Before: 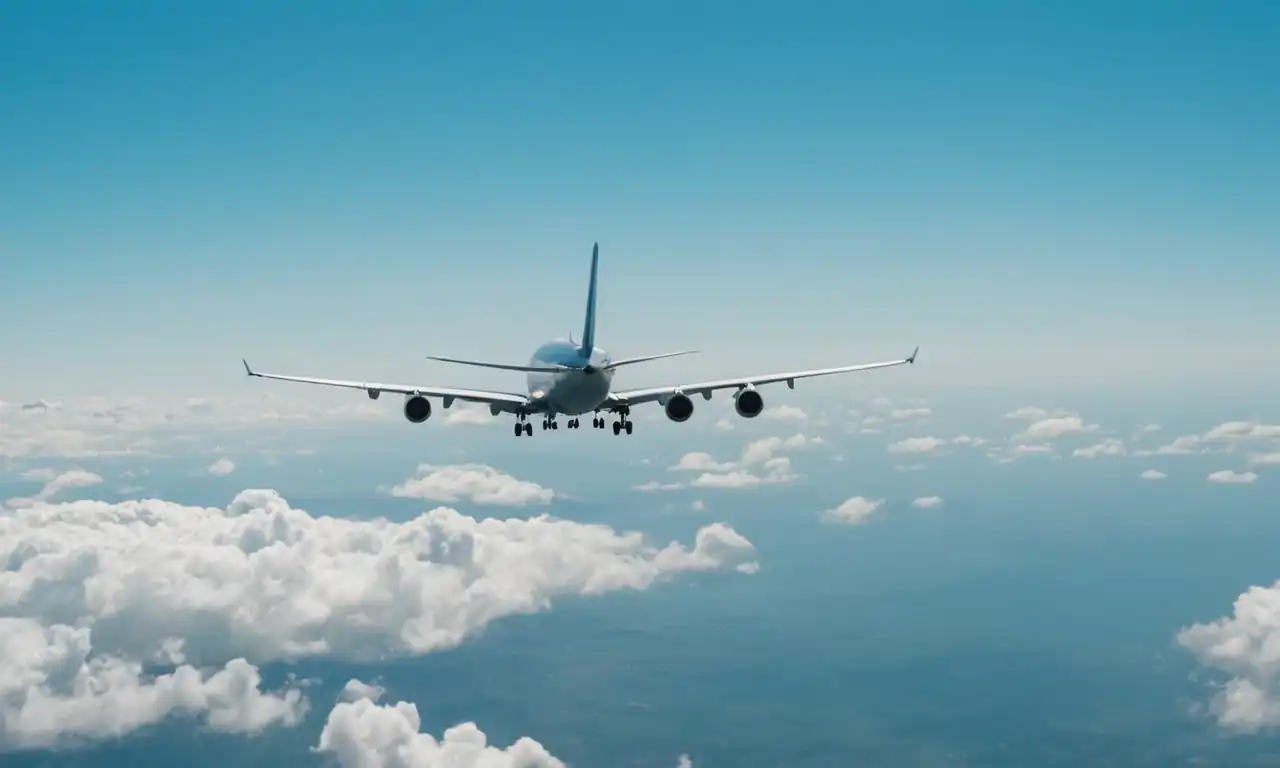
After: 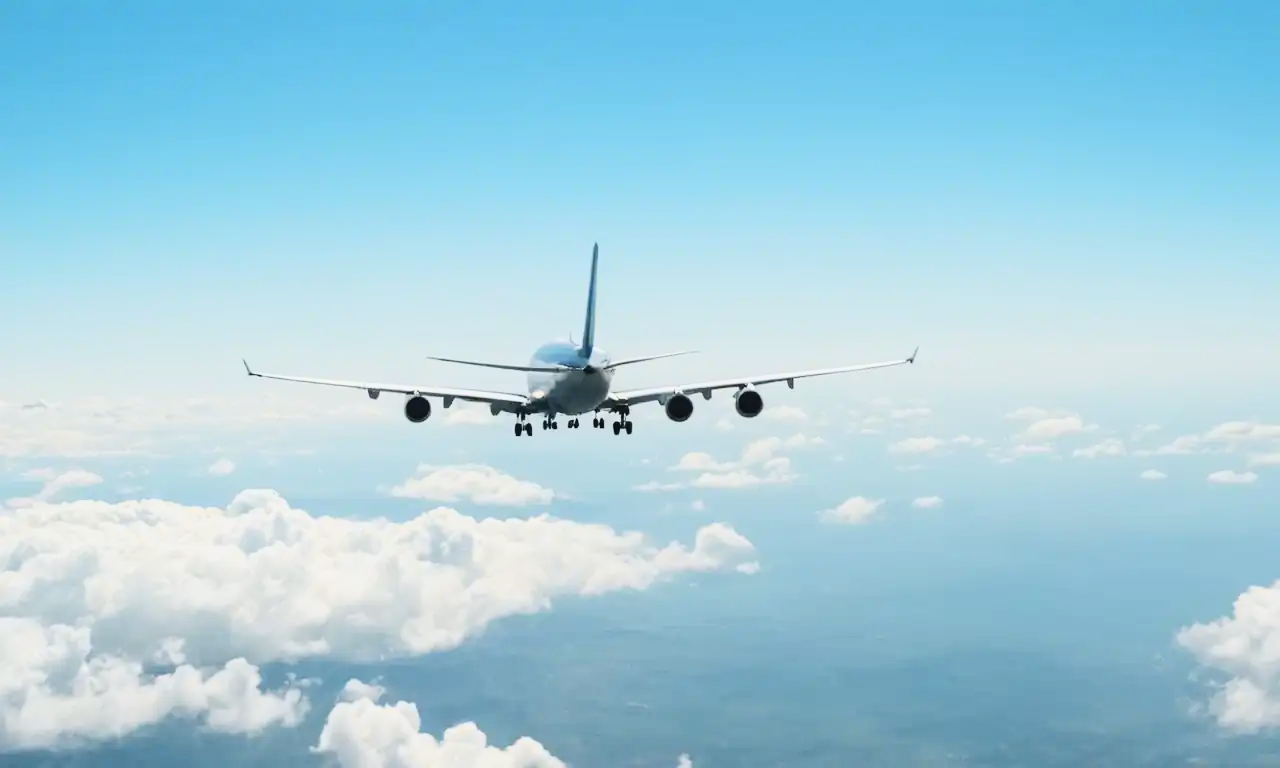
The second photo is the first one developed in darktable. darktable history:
tone curve: curves: ch0 [(0, 0.029) (0.071, 0.087) (0.223, 0.265) (0.447, 0.605) (0.654, 0.823) (0.861, 0.943) (1, 0.981)]; ch1 [(0, 0) (0.353, 0.344) (0.447, 0.449) (0.502, 0.501) (0.547, 0.54) (0.57, 0.582) (0.608, 0.608) (0.618, 0.631) (0.657, 0.699) (1, 1)]; ch2 [(0, 0) (0.34, 0.314) (0.456, 0.456) (0.5, 0.503) (0.528, 0.54) (0.557, 0.577) (0.589, 0.626) (1, 1)], color space Lab, independent channels, preserve colors none
